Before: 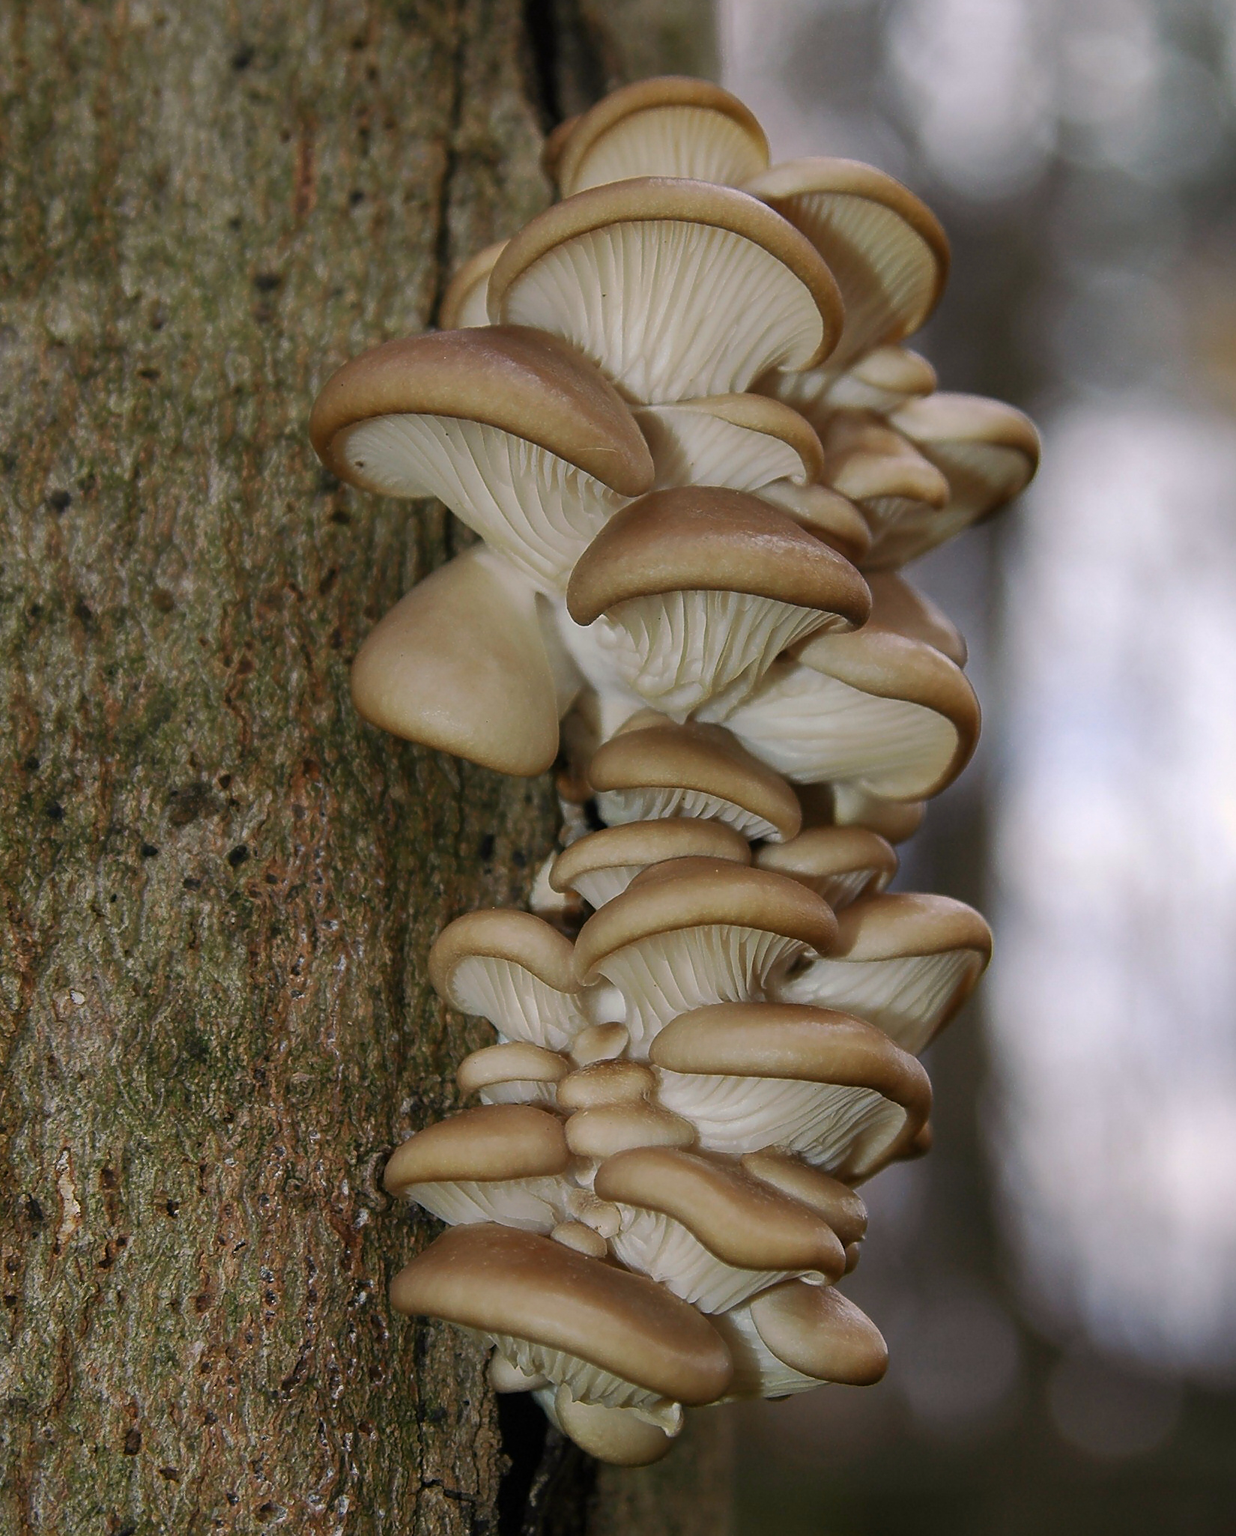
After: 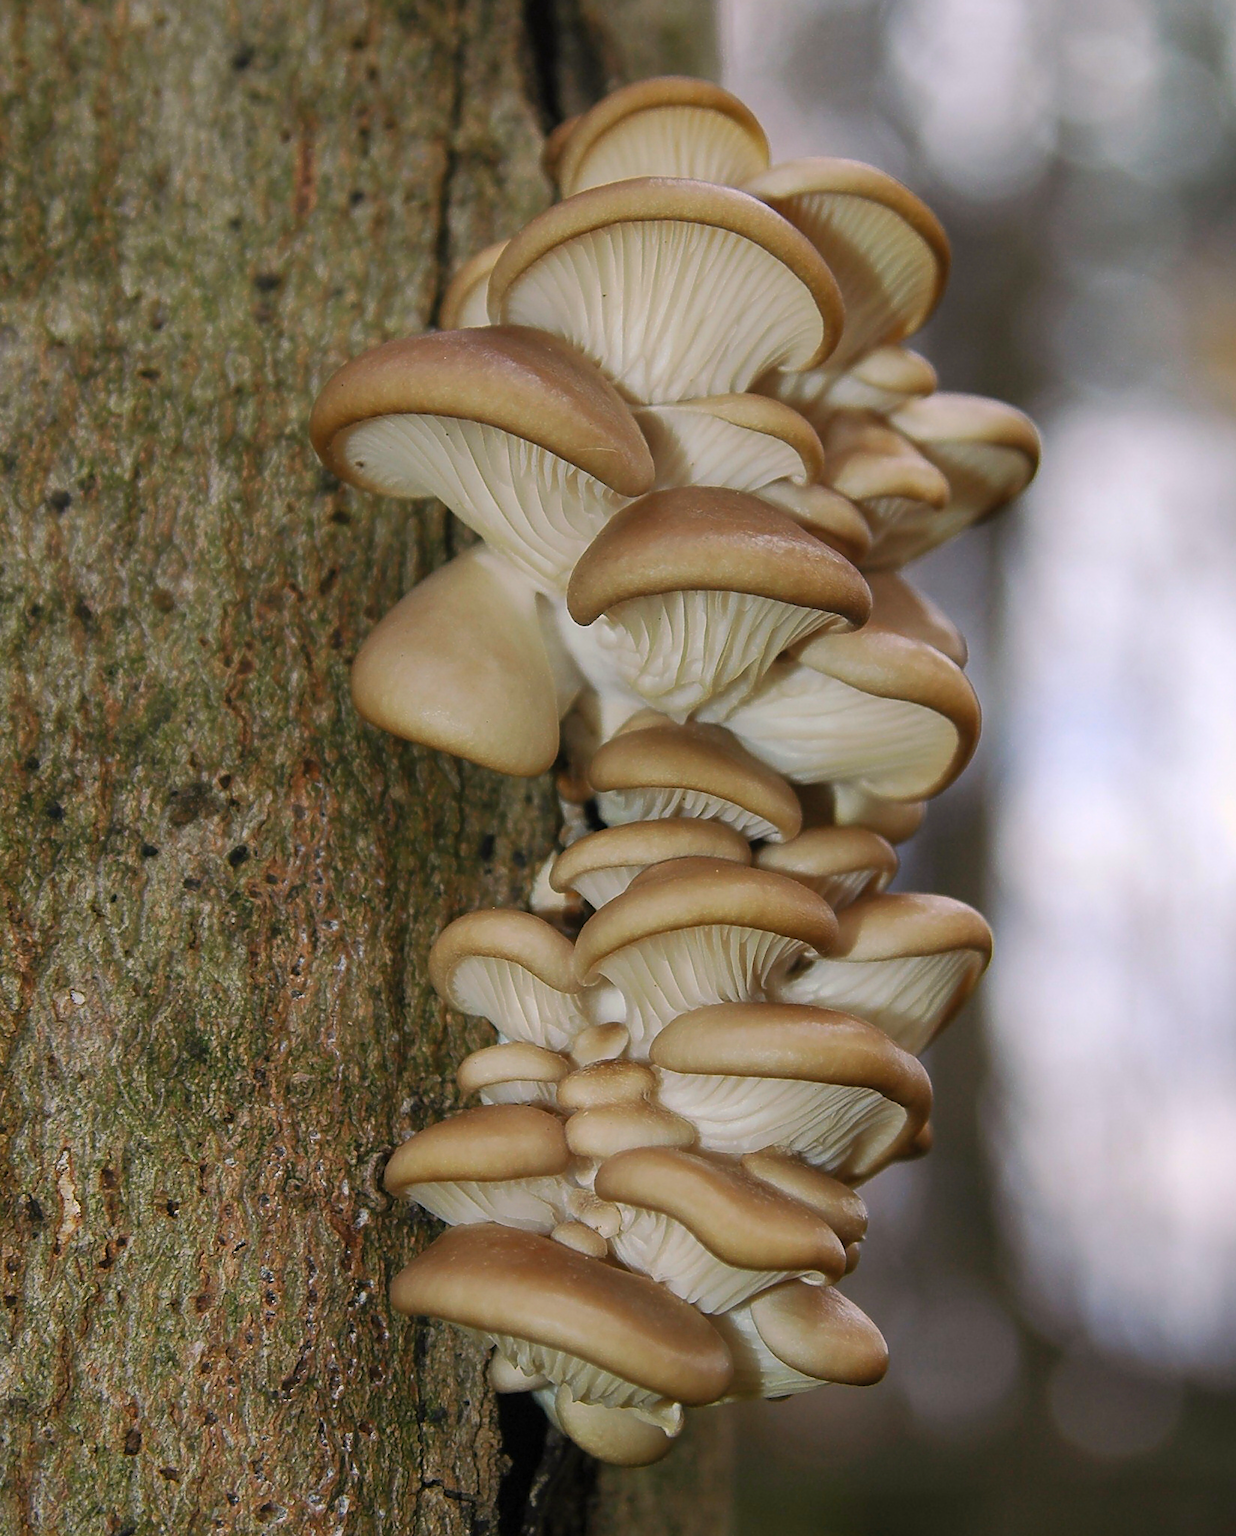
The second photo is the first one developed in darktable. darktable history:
contrast brightness saturation: contrast 0.071, brightness 0.079, saturation 0.181
